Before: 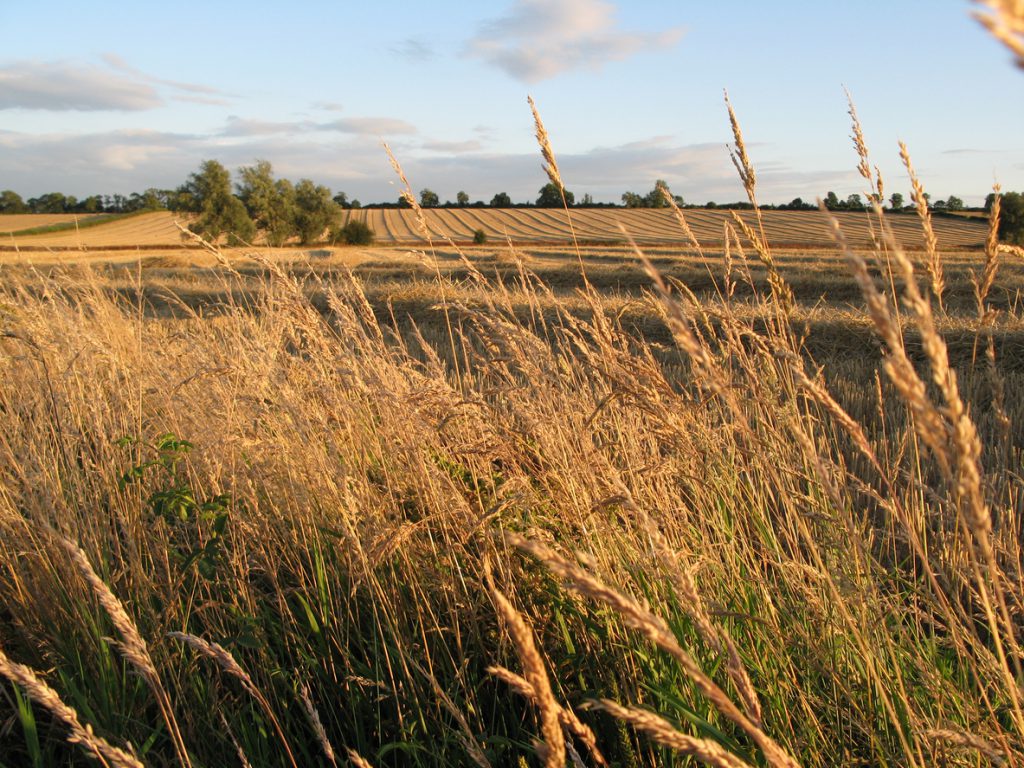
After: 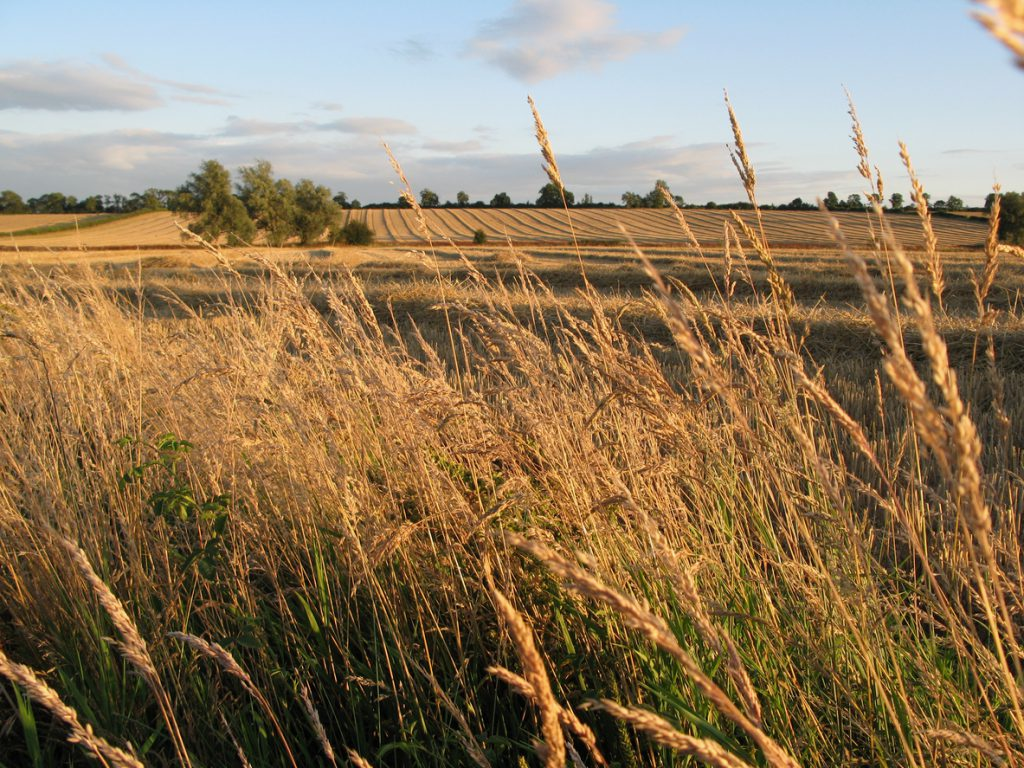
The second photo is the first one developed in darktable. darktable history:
exposure: exposure -0.068 EV, compensate exposure bias true, compensate highlight preservation false
